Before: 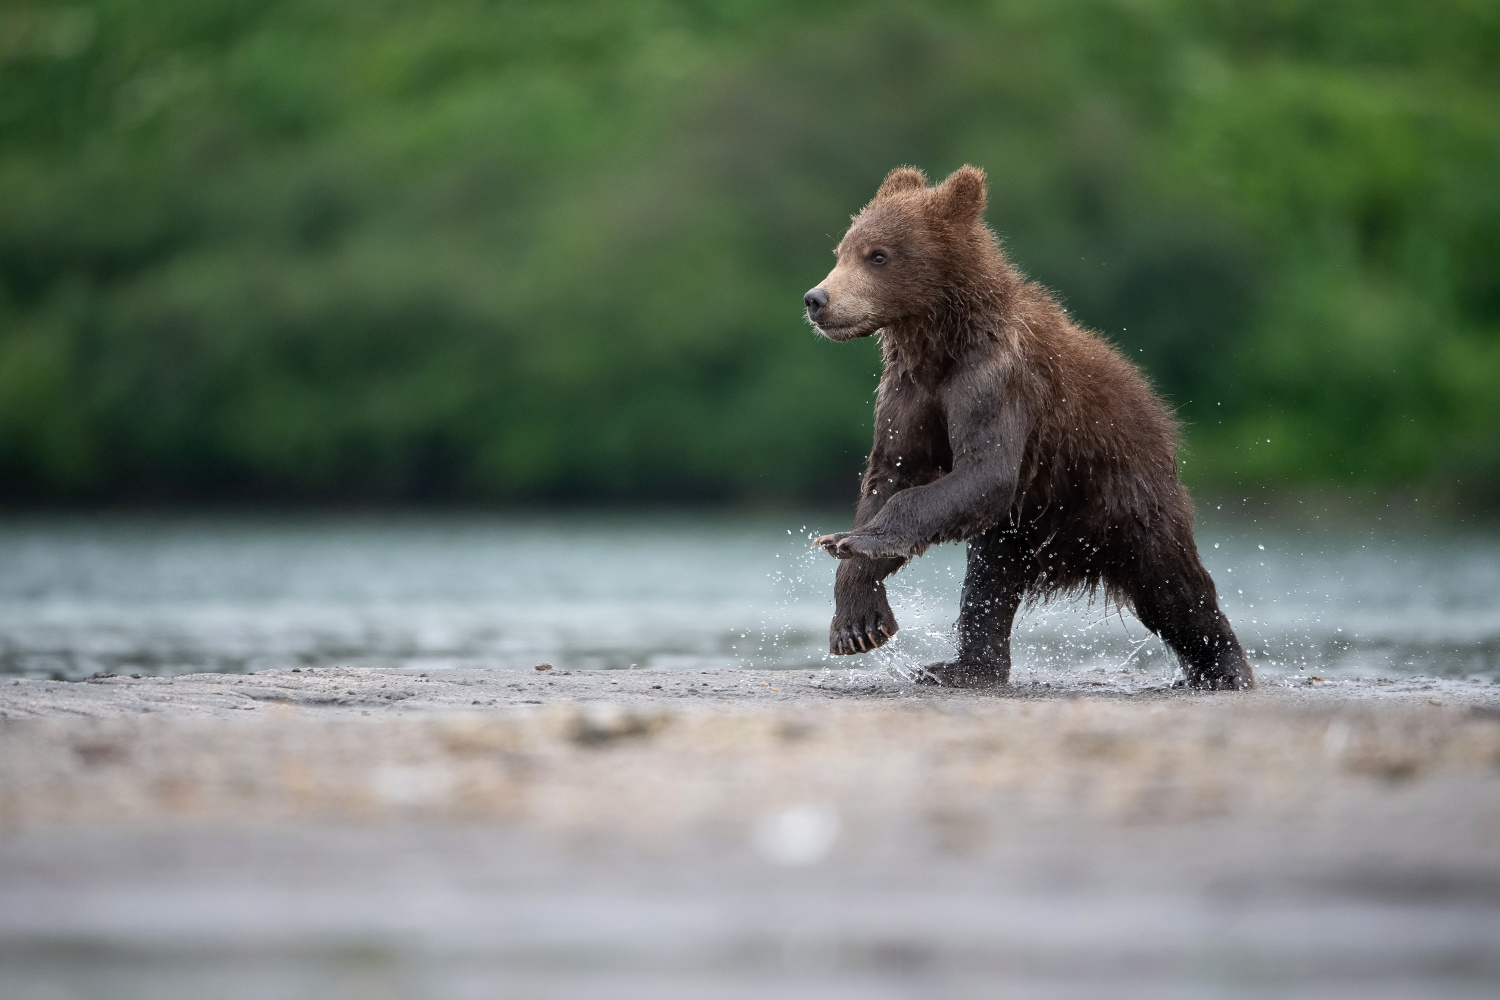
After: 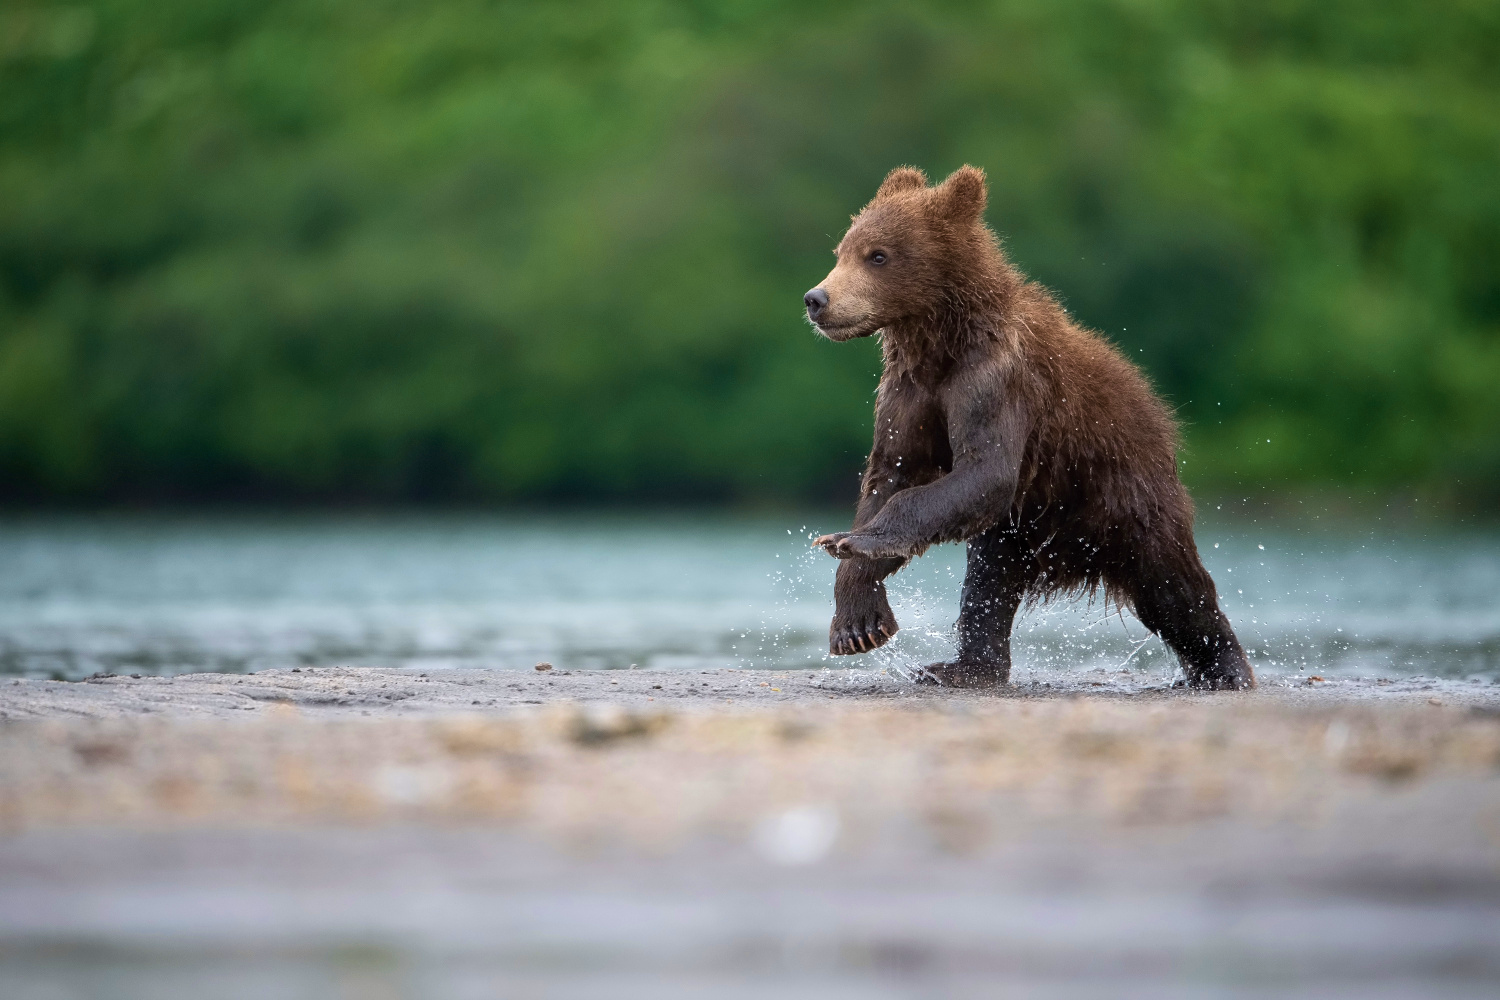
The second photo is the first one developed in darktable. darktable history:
velvia: strength 40.16%
